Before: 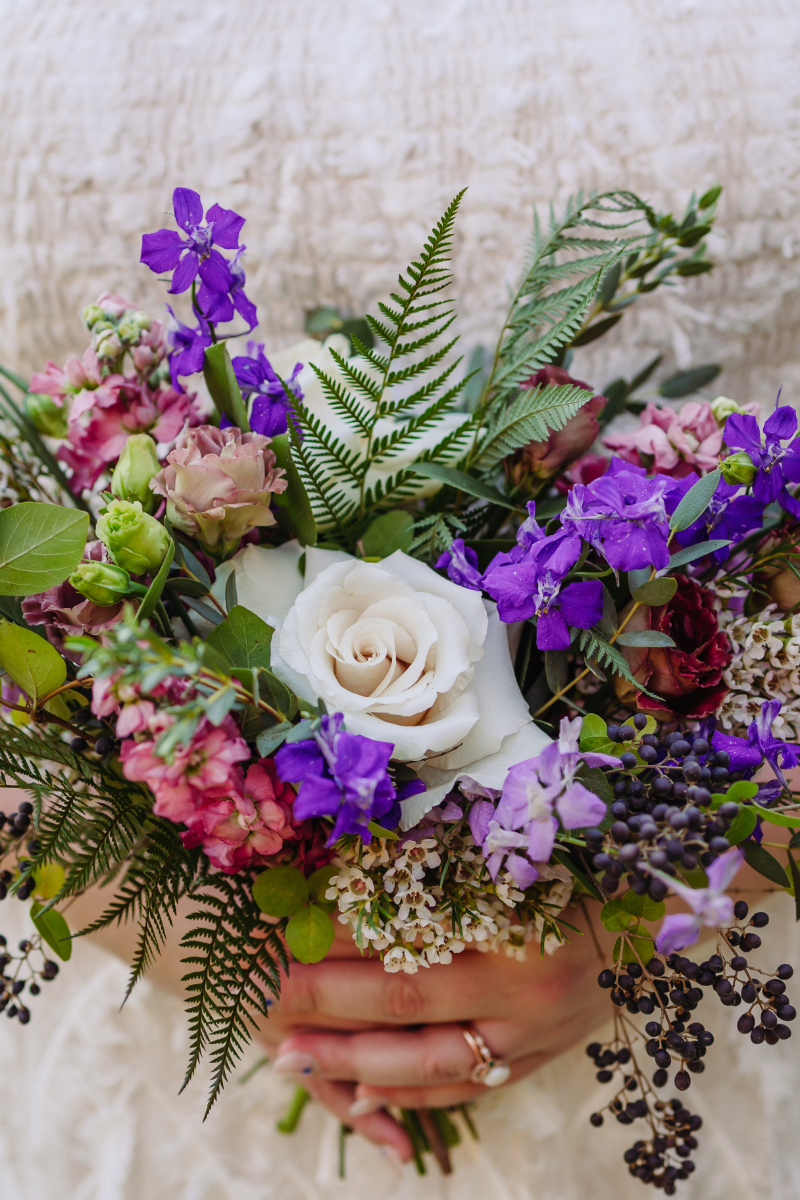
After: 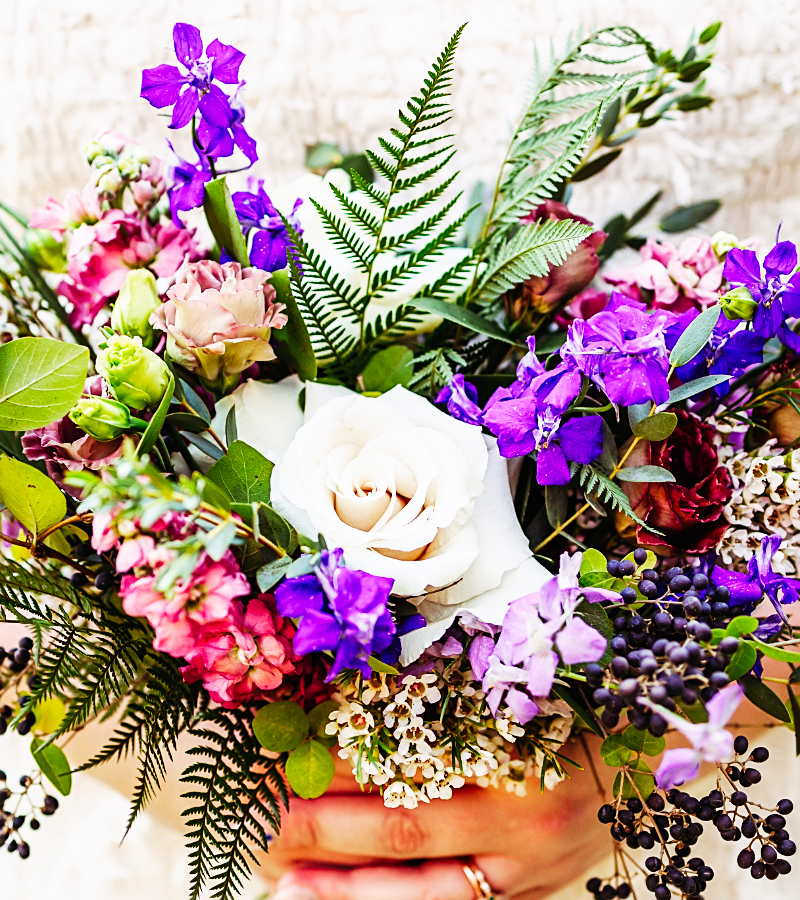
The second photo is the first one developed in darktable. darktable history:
crop: top 13.819%, bottom 11.169%
base curve: curves: ch0 [(0, 0) (0.007, 0.004) (0.027, 0.03) (0.046, 0.07) (0.207, 0.54) (0.442, 0.872) (0.673, 0.972) (1, 1)], preserve colors none
sharpen: on, module defaults
